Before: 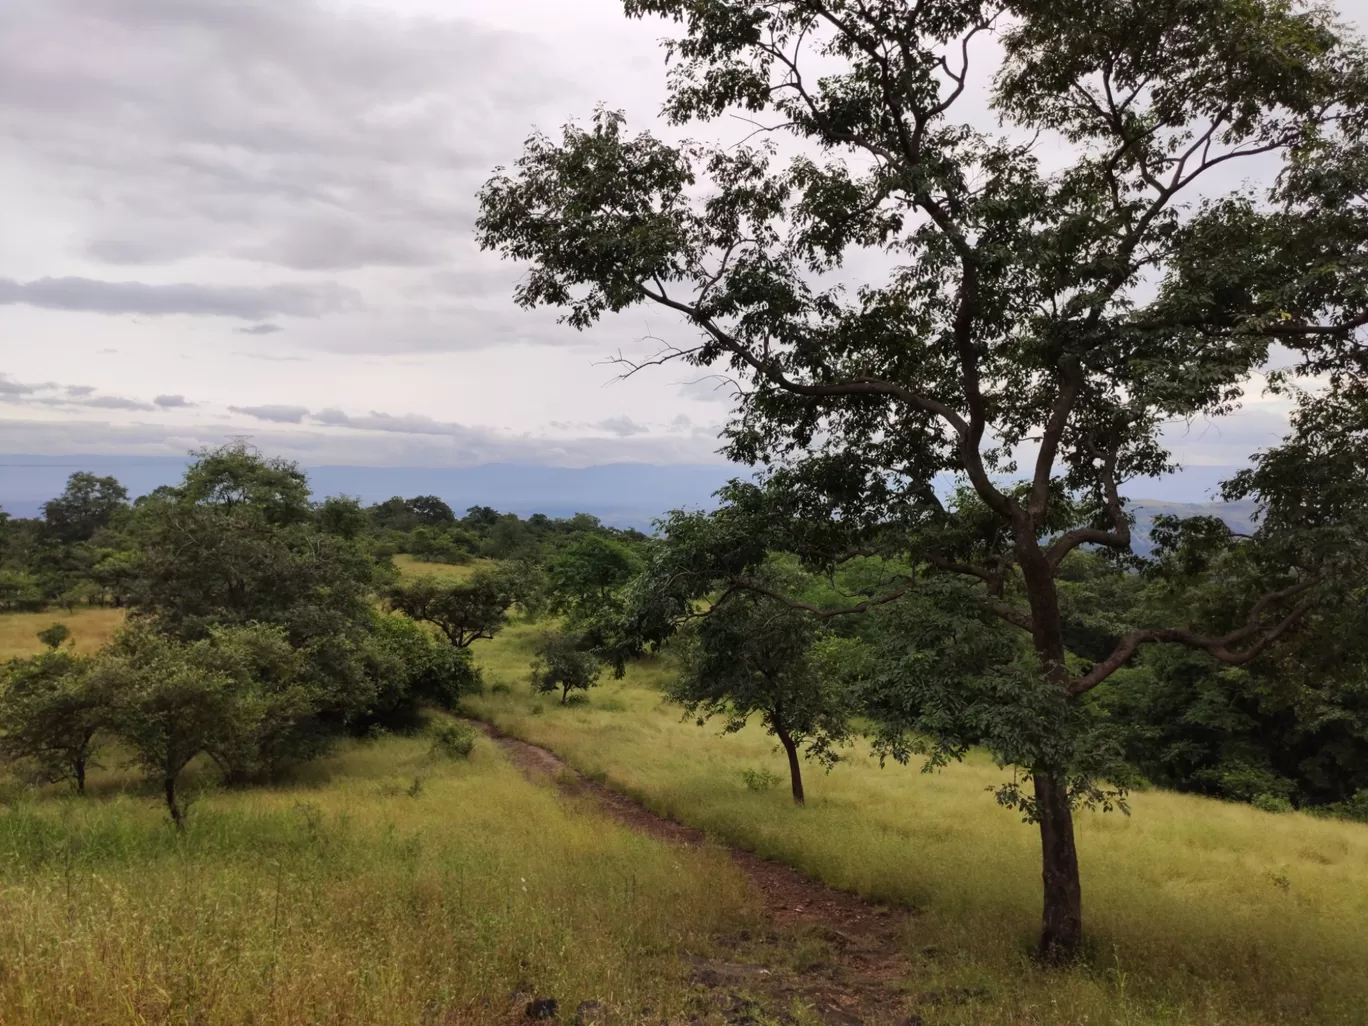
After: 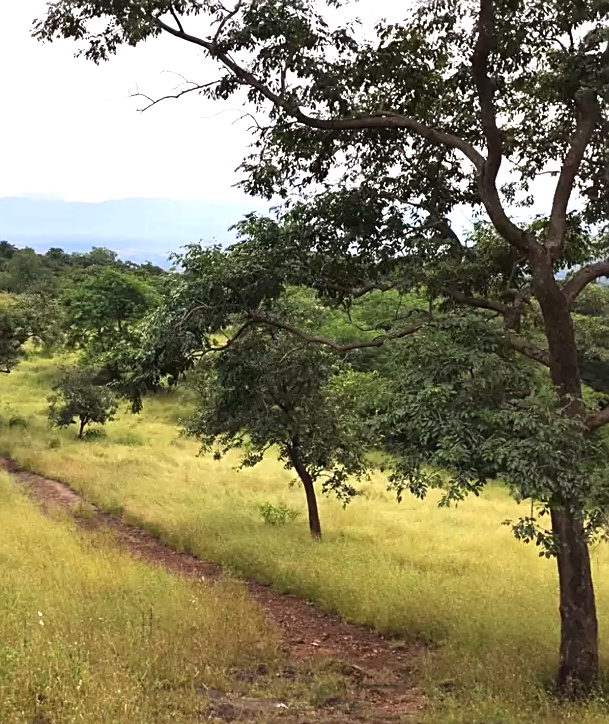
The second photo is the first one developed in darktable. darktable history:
exposure: black level correction 0, exposure 1.2 EV, compensate exposure bias true, compensate highlight preservation false
sharpen: on, module defaults
crop: left 35.368%, top 26.022%, right 20.113%, bottom 3.348%
